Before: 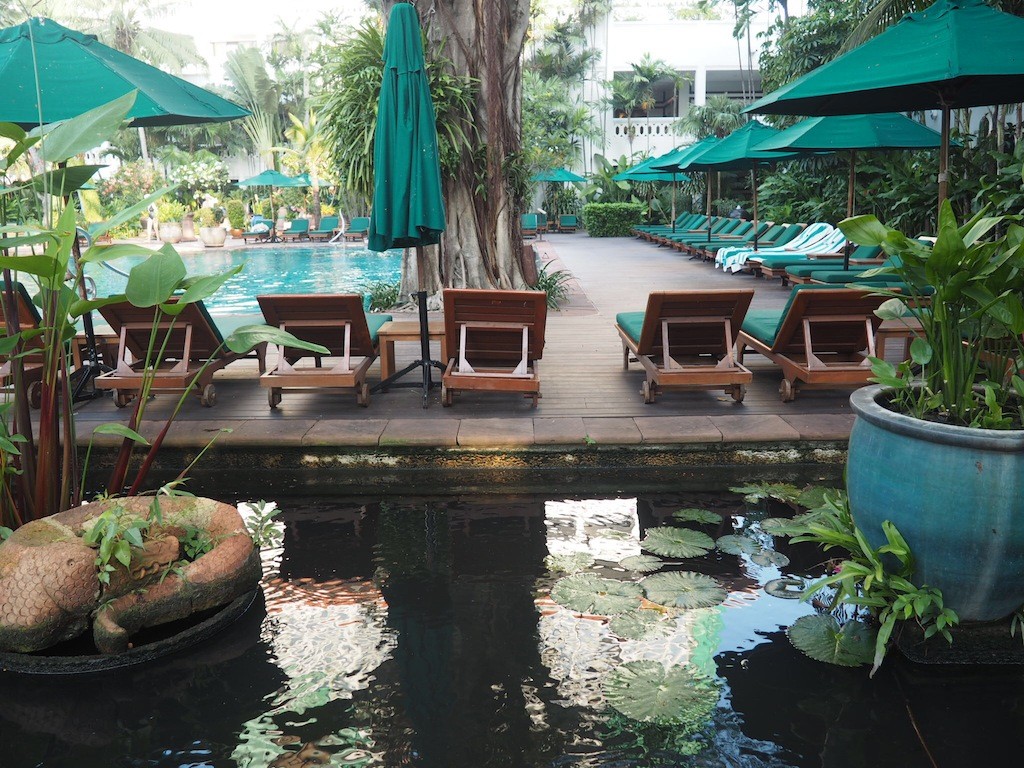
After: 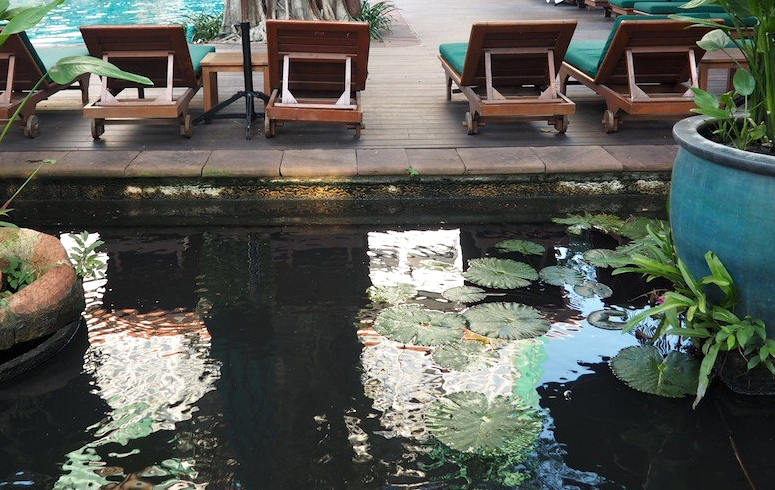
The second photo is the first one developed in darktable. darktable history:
contrast equalizer: octaves 7, y [[0.6 ×6], [0.55 ×6], [0 ×6], [0 ×6], [0 ×6]], mix 0.35
crop and rotate: left 17.299%, top 35.115%, right 7.015%, bottom 1.024%
